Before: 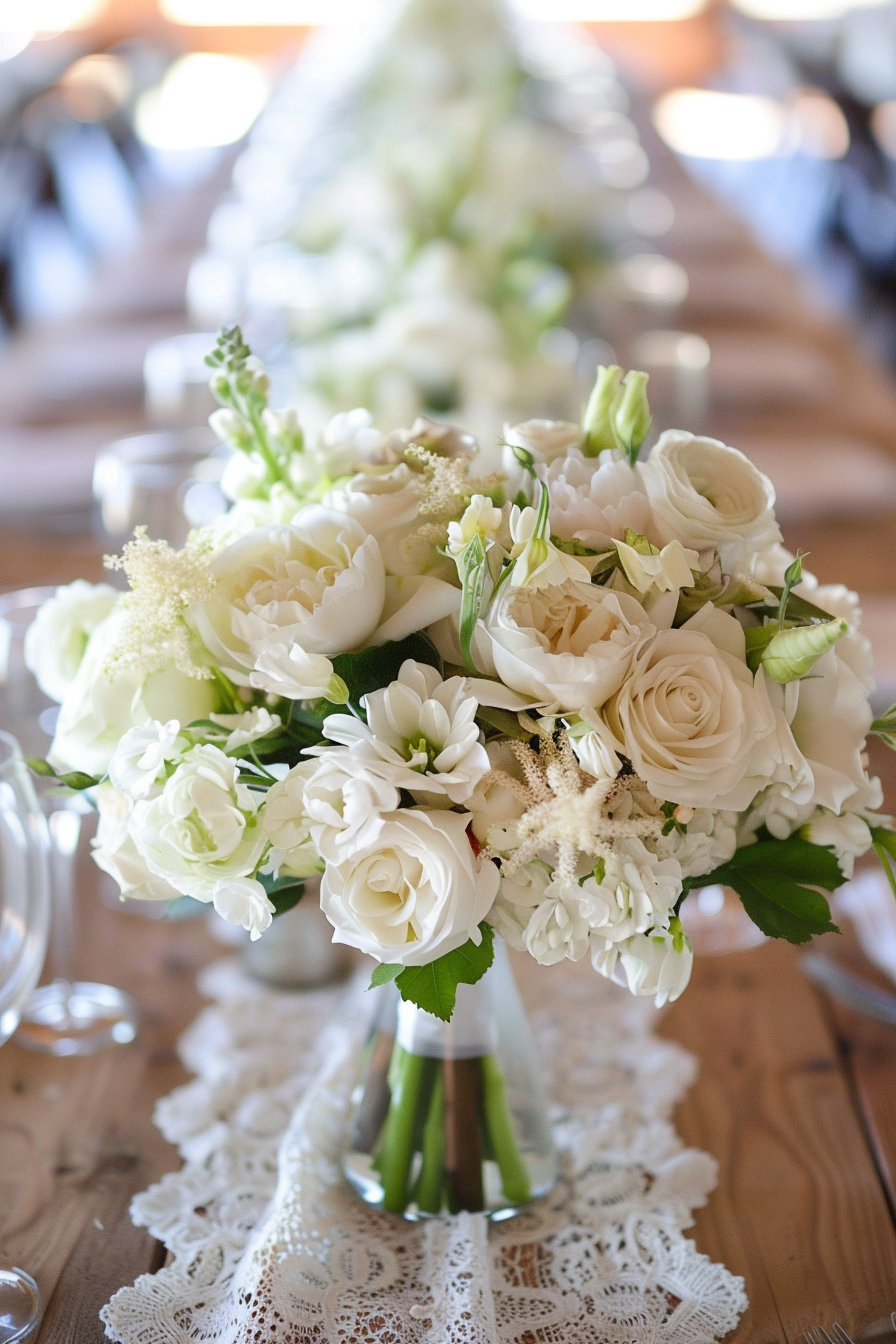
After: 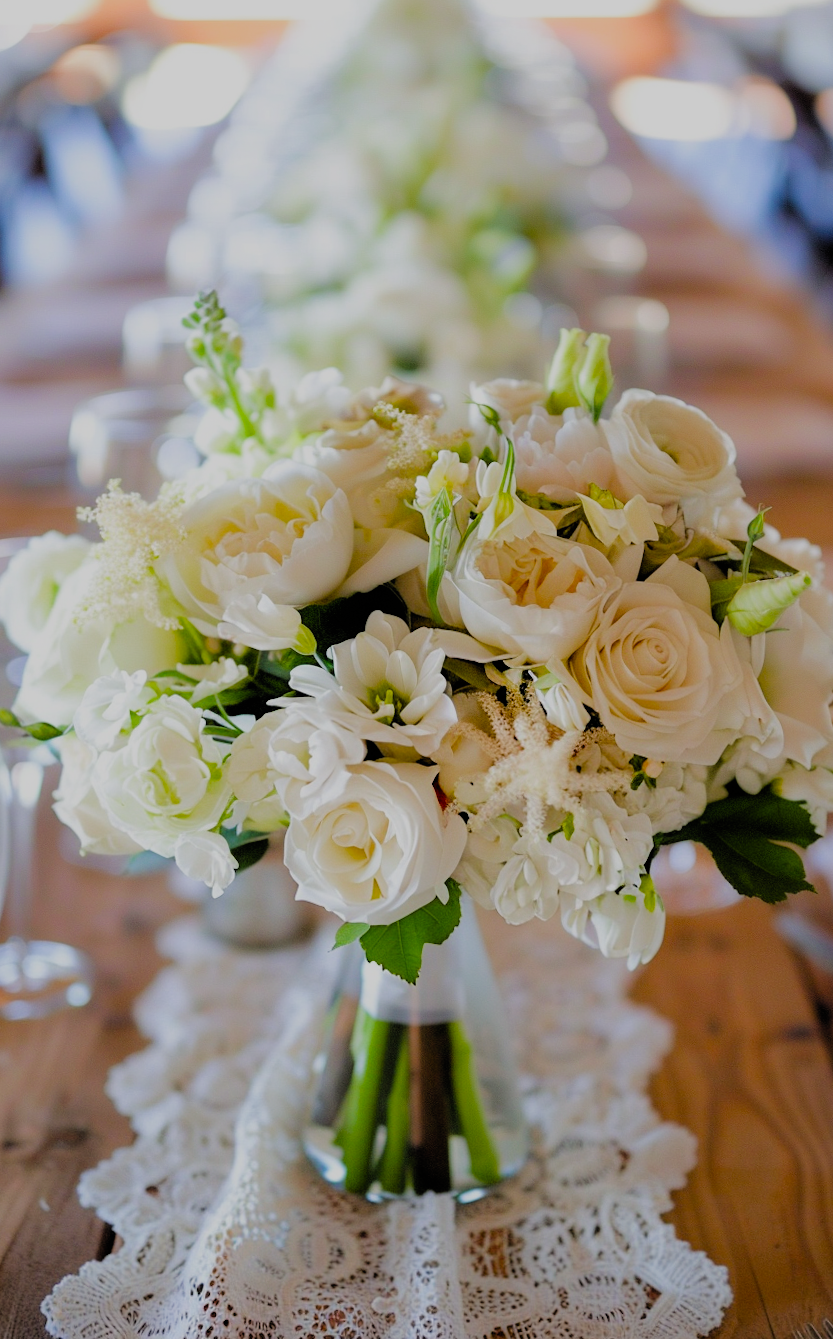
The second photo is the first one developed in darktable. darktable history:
rotate and perspective: rotation 0.215°, lens shift (vertical) -0.139, crop left 0.069, crop right 0.939, crop top 0.002, crop bottom 0.996
filmic rgb: black relative exposure -4.4 EV, white relative exposure 5 EV, threshold 3 EV, hardness 2.23, latitude 40.06%, contrast 1.15, highlights saturation mix 10%, shadows ↔ highlights balance 1.04%, preserve chrominance RGB euclidean norm (legacy), color science v4 (2020), enable highlight reconstruction true
